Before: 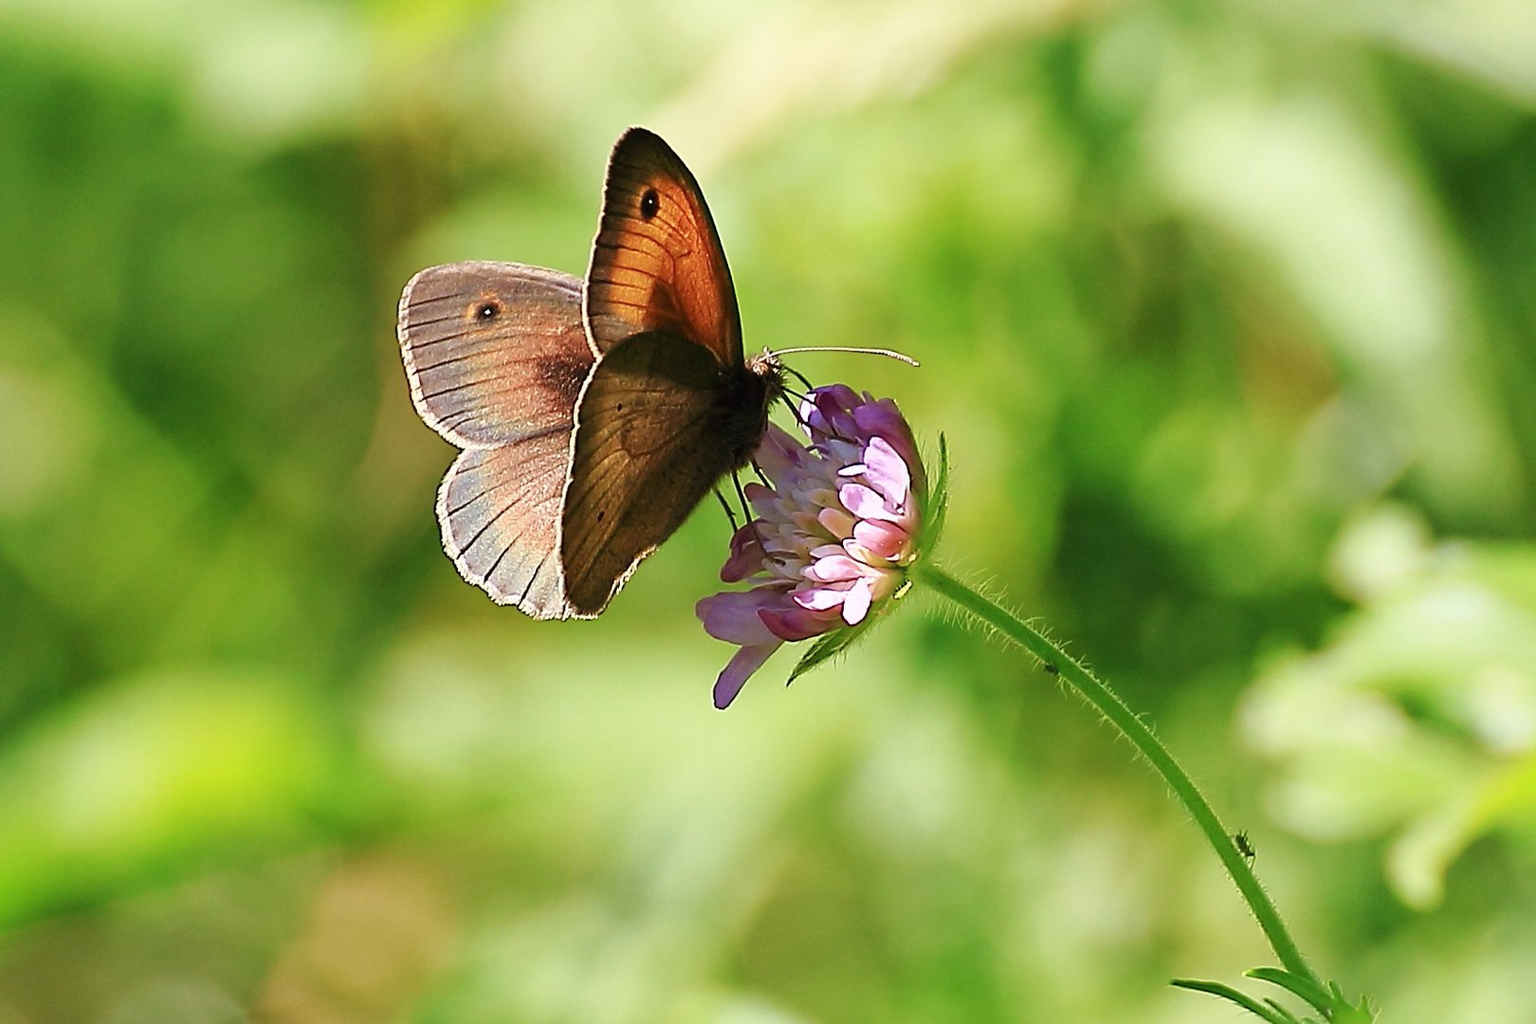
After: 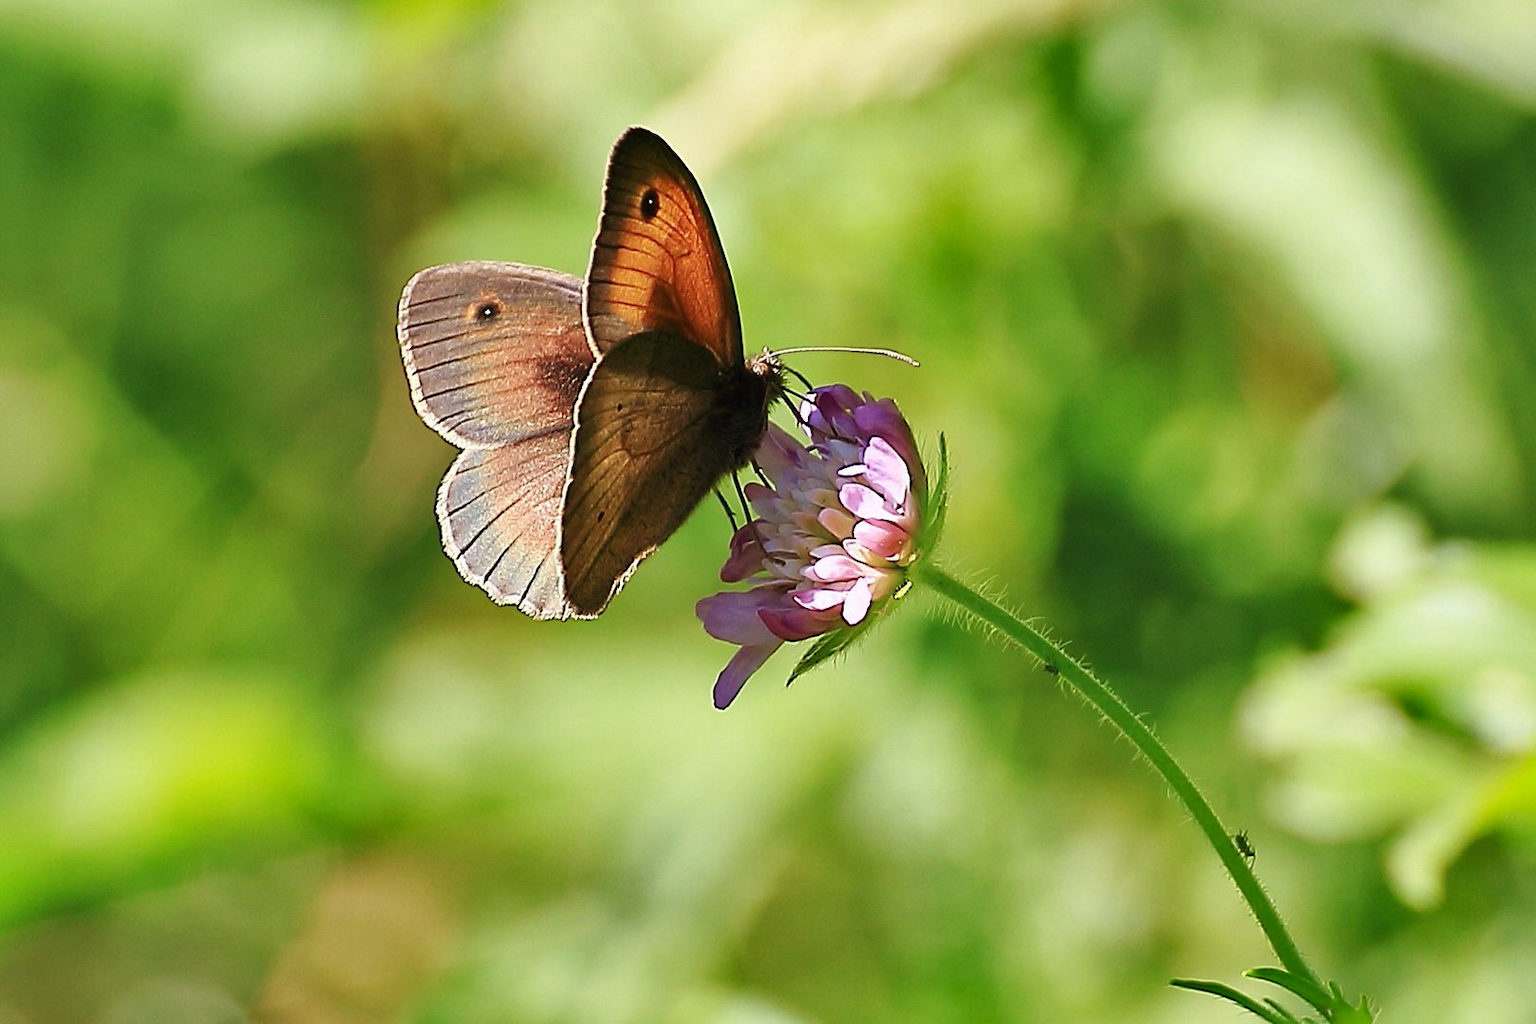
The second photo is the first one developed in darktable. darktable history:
shadows and highlights: soften with gaussian
color correction: highlights a* -0.215, highlights b* -0.064
